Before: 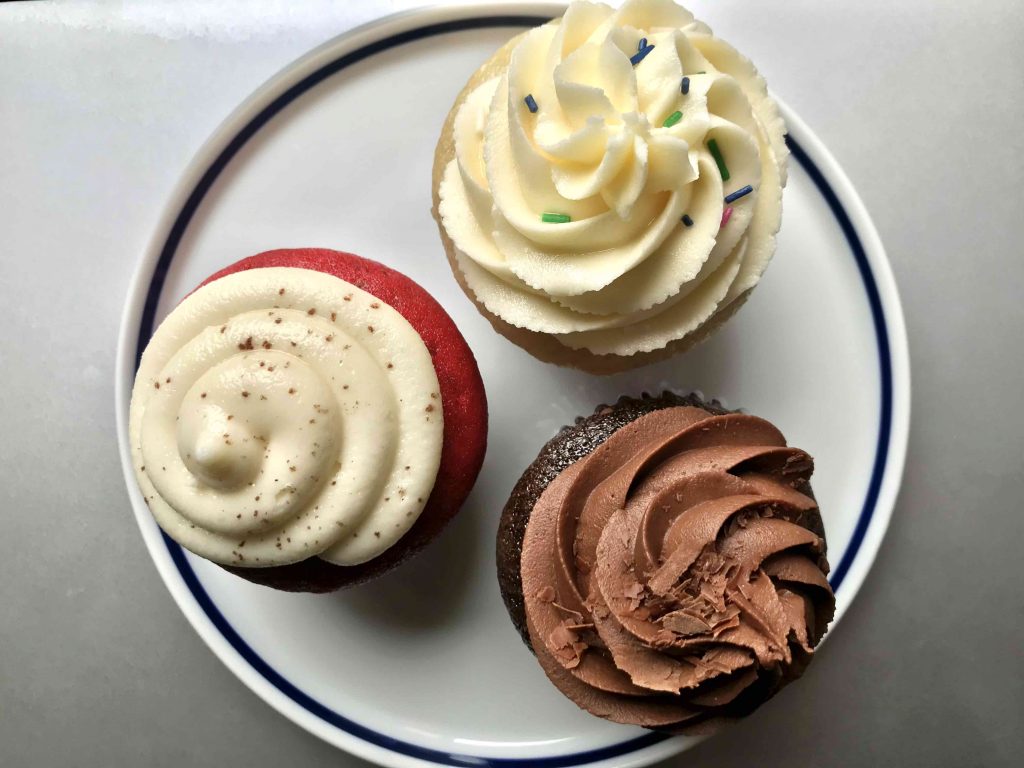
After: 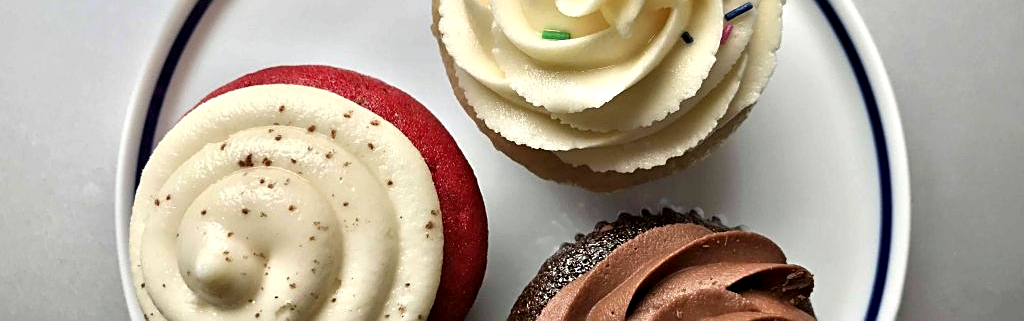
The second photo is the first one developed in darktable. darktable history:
contrast equalizer: octaves 7, y [[0.6 ×6], [0.55 ×6], [0 ×6], [0 ×6], [0 ×6]], mix 0.35
crop and rotate: top 23.84%, bottom 34.294%
sharpen: on, module defaults
